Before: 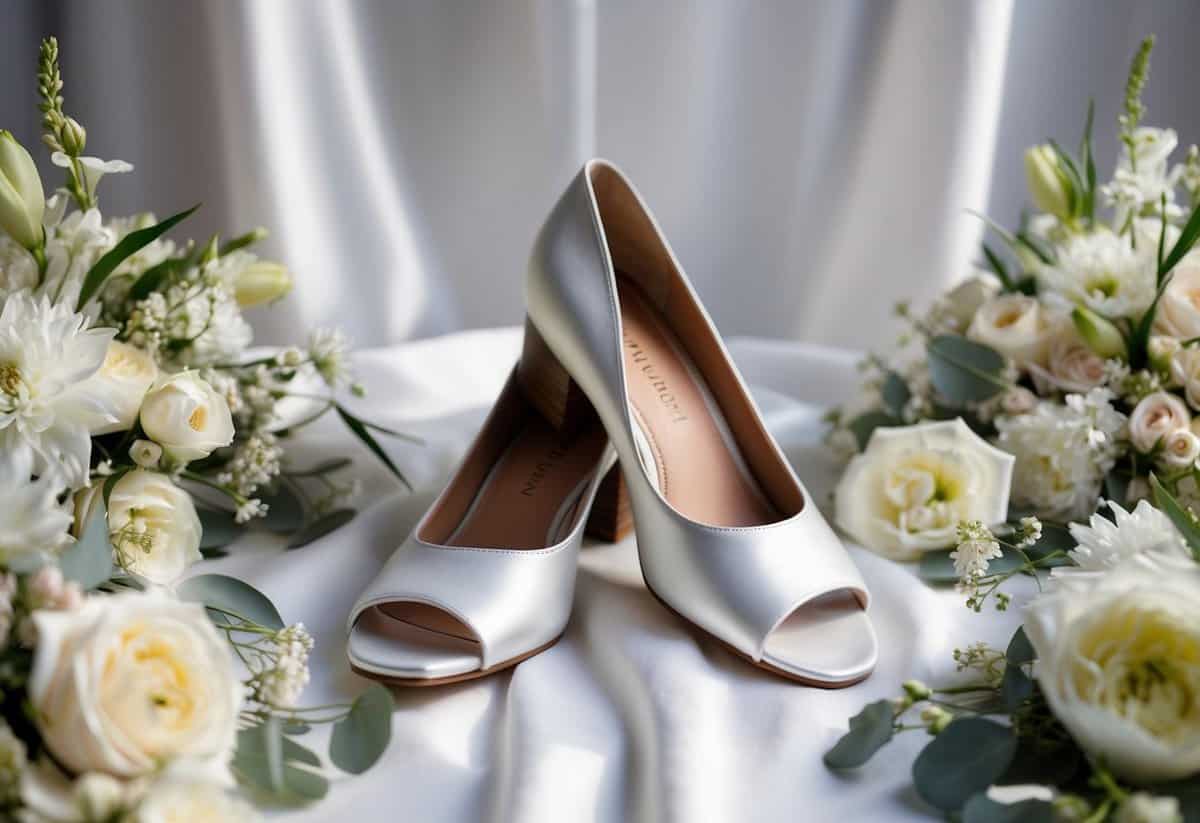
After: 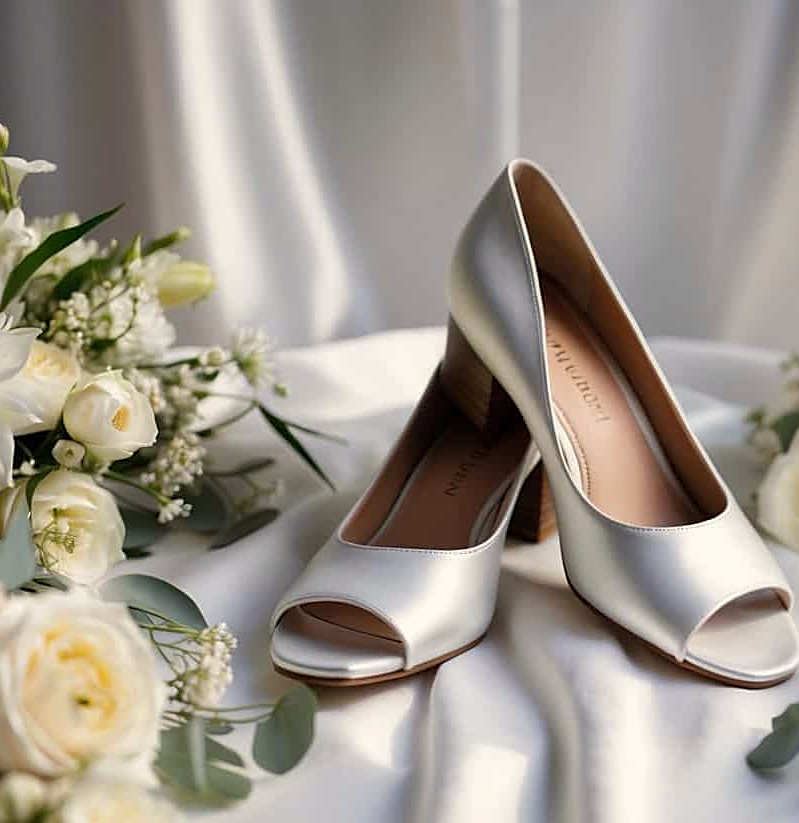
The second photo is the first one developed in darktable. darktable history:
crop and rotate: left 6.458%, right 26.912%
shadows and highlights: shadows 25.02, highlights -23.16
sharpen: on, module defaults
color calibration: x 0.336, y 0.349, temperature 5402.19 K
color zones: curves: ch0 [(0.068, 0.464) (0.25, 0.5) (0.48, 0.508) (0.75, 0.536) (0.886, 0.476) (0.967, 0.456)]; ch1 [(0.066, 0.456) (0.25, 0.5) (0.616, 0.508) (0.746, 0.56) (0.934, 0.444)]
